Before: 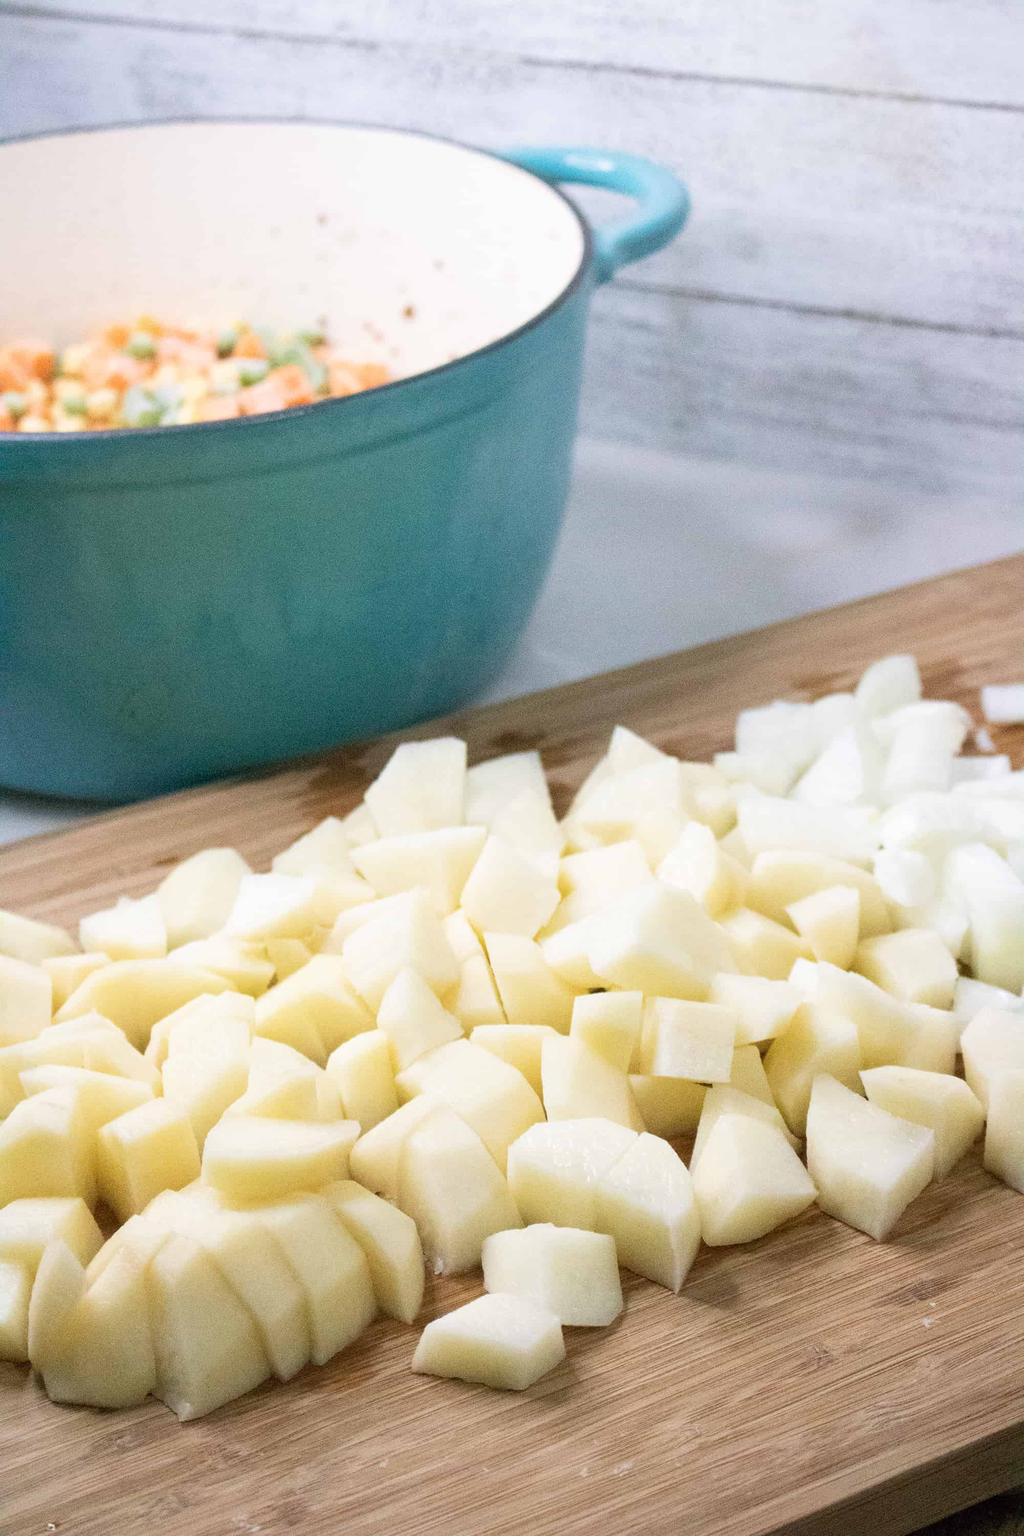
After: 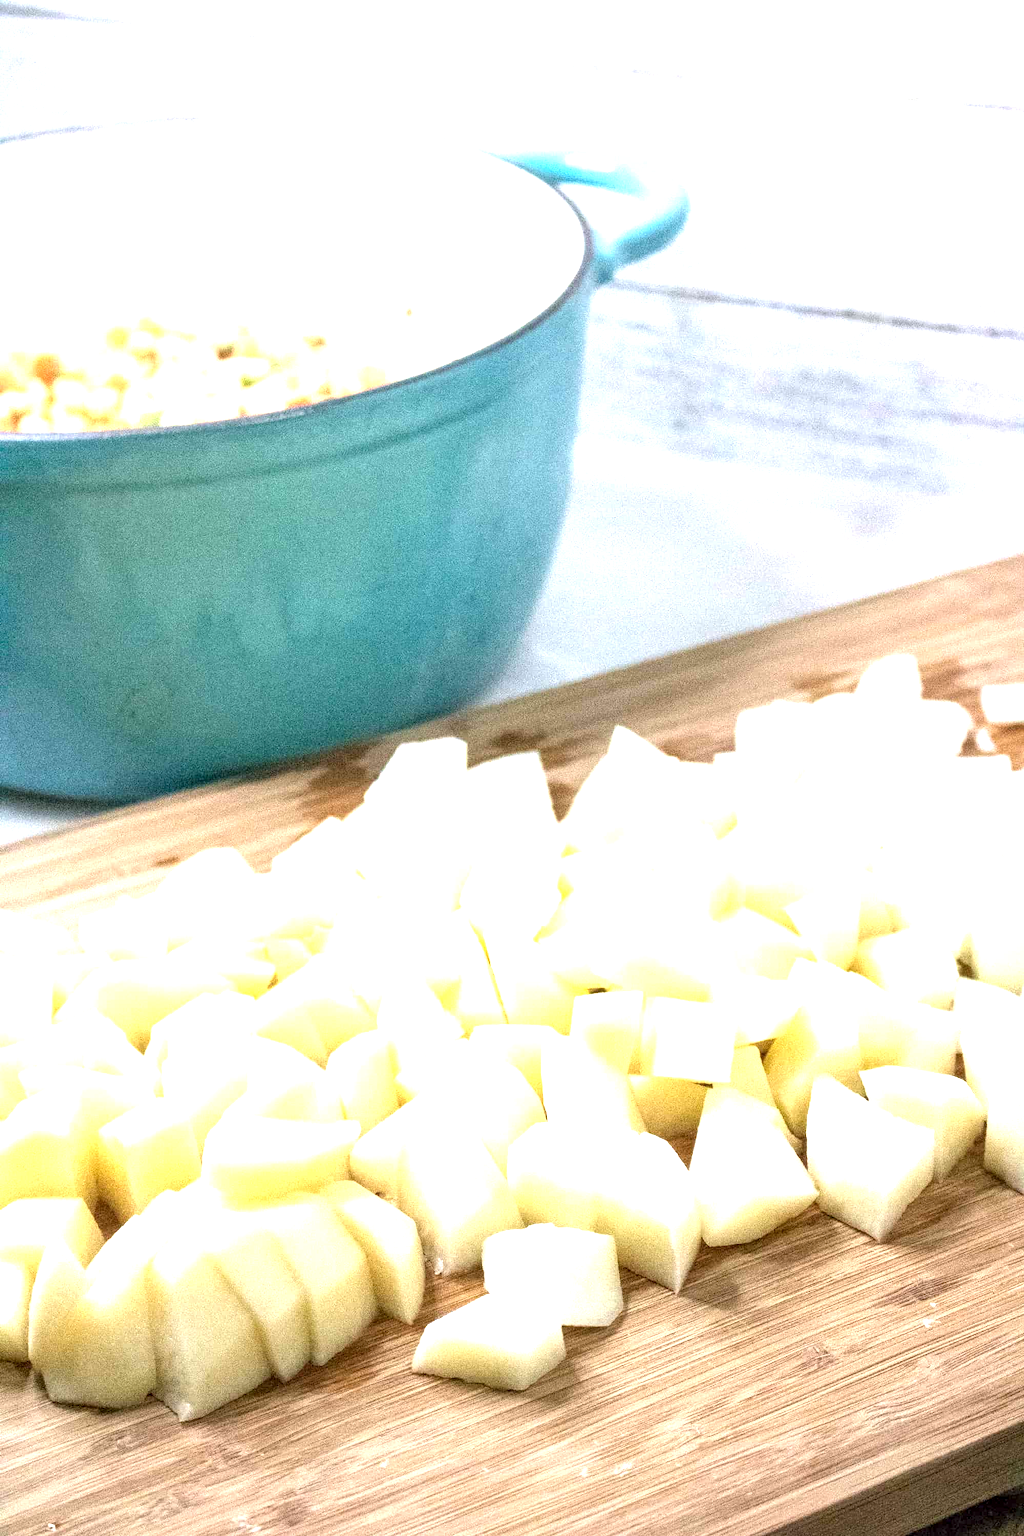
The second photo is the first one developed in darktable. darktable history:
exposure: black level correction 0, exposure 1.2 EV, compensate highlight preservation false
local contrast: highlights 40%, shadows 60%, detail 136%, midtone range 0.514
